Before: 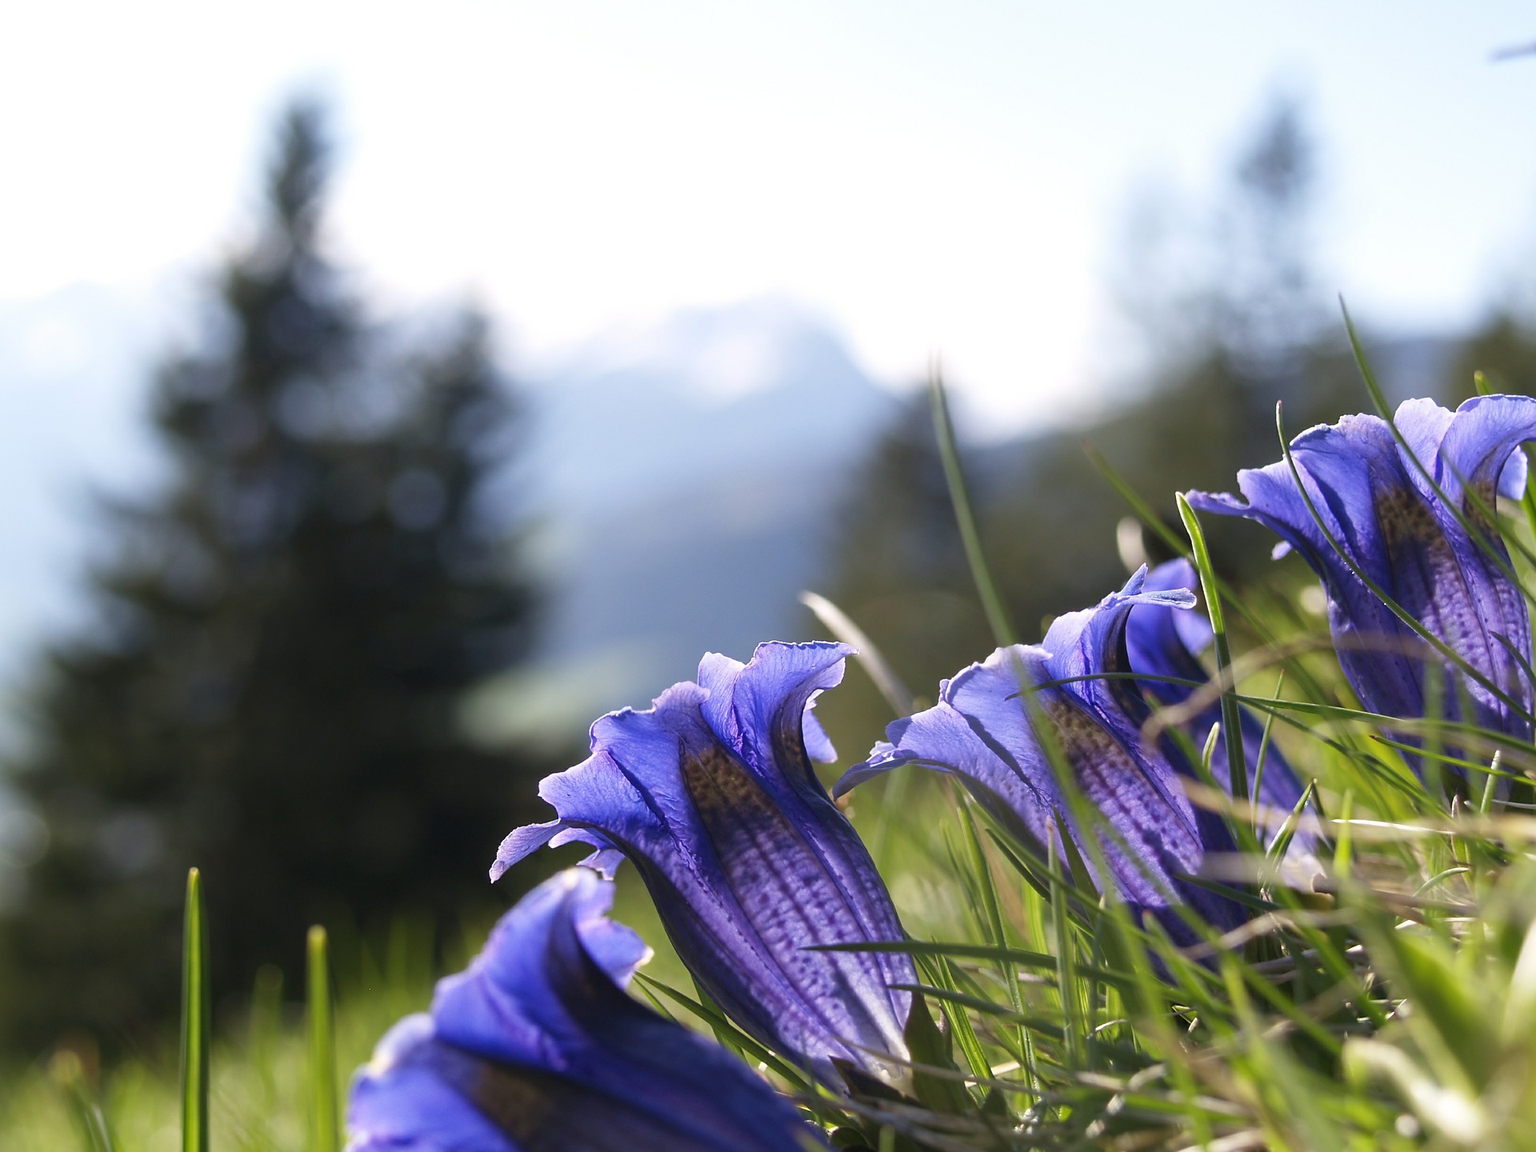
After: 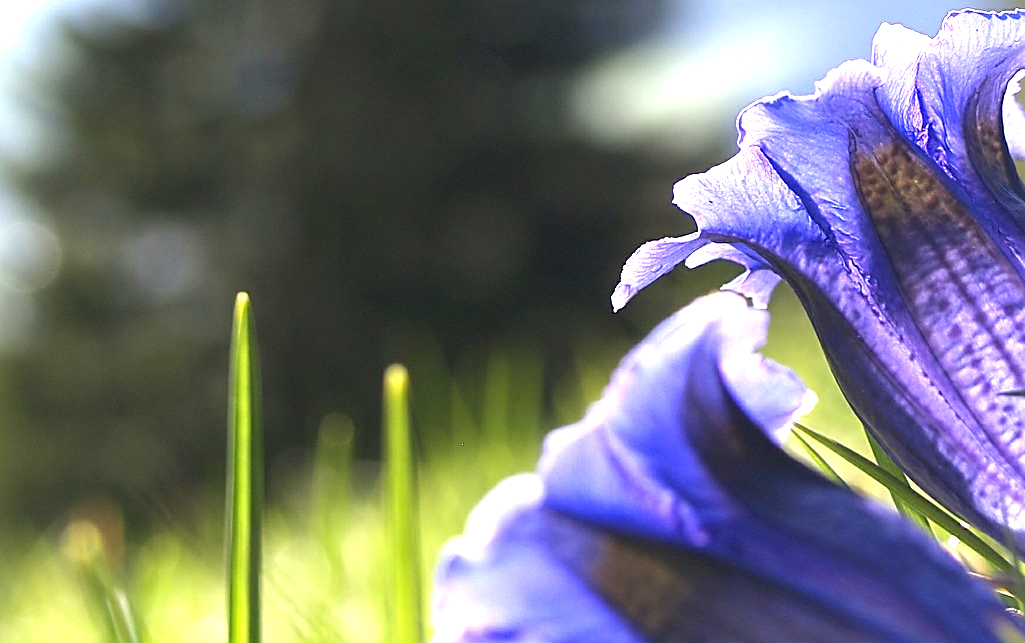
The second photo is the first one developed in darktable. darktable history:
sharpen: on, module defaults
exposure: black level correction 0, exposure 1.38 EV, compensate highlight preservation false
crop and rotate: top 55.069%, right 46.582%, bottom 0.229%
